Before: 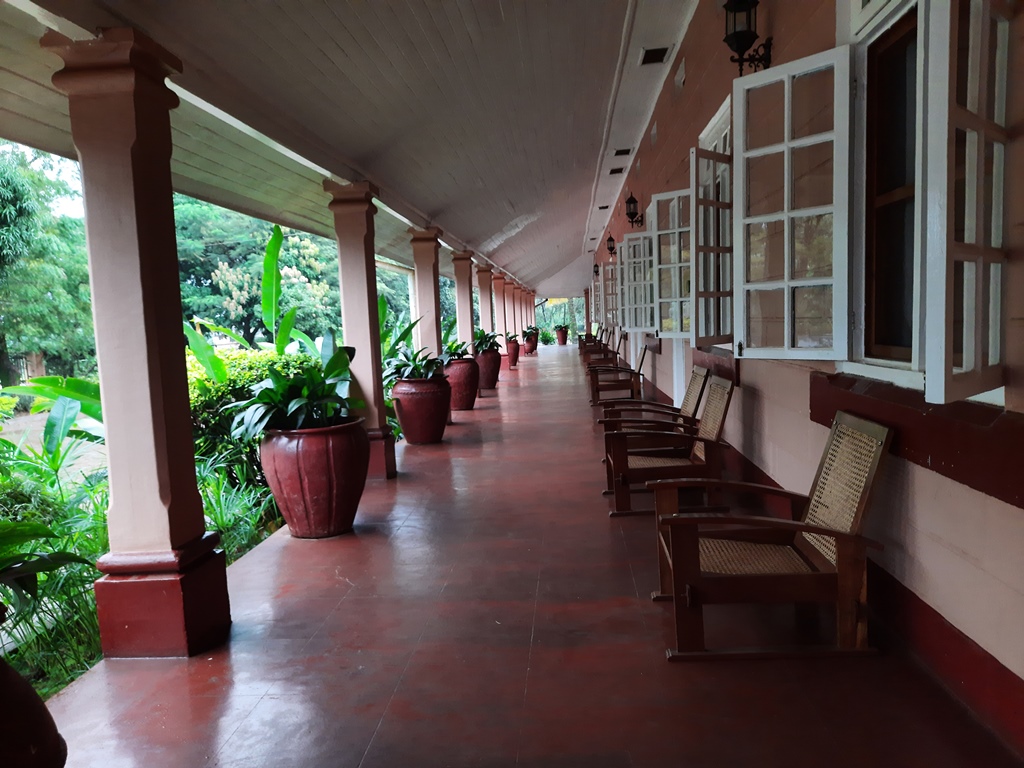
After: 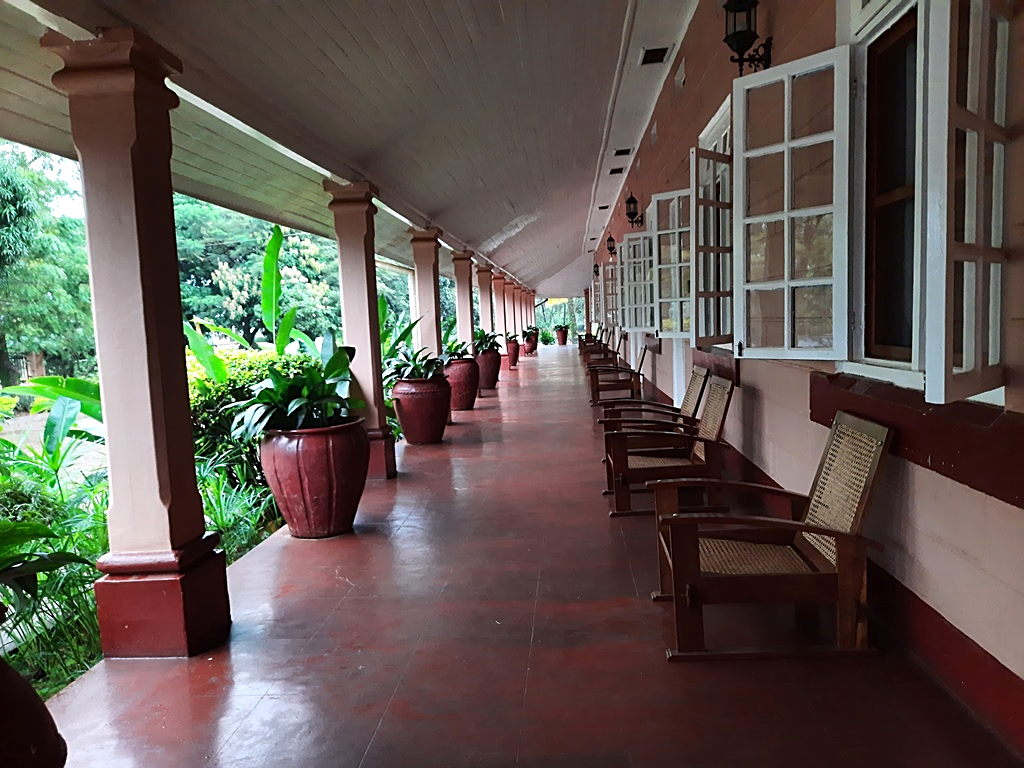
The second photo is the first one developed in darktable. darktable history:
exposure: exposure 0.222 EV, compensate highlight preservation false
sharpen: on, module defaults
